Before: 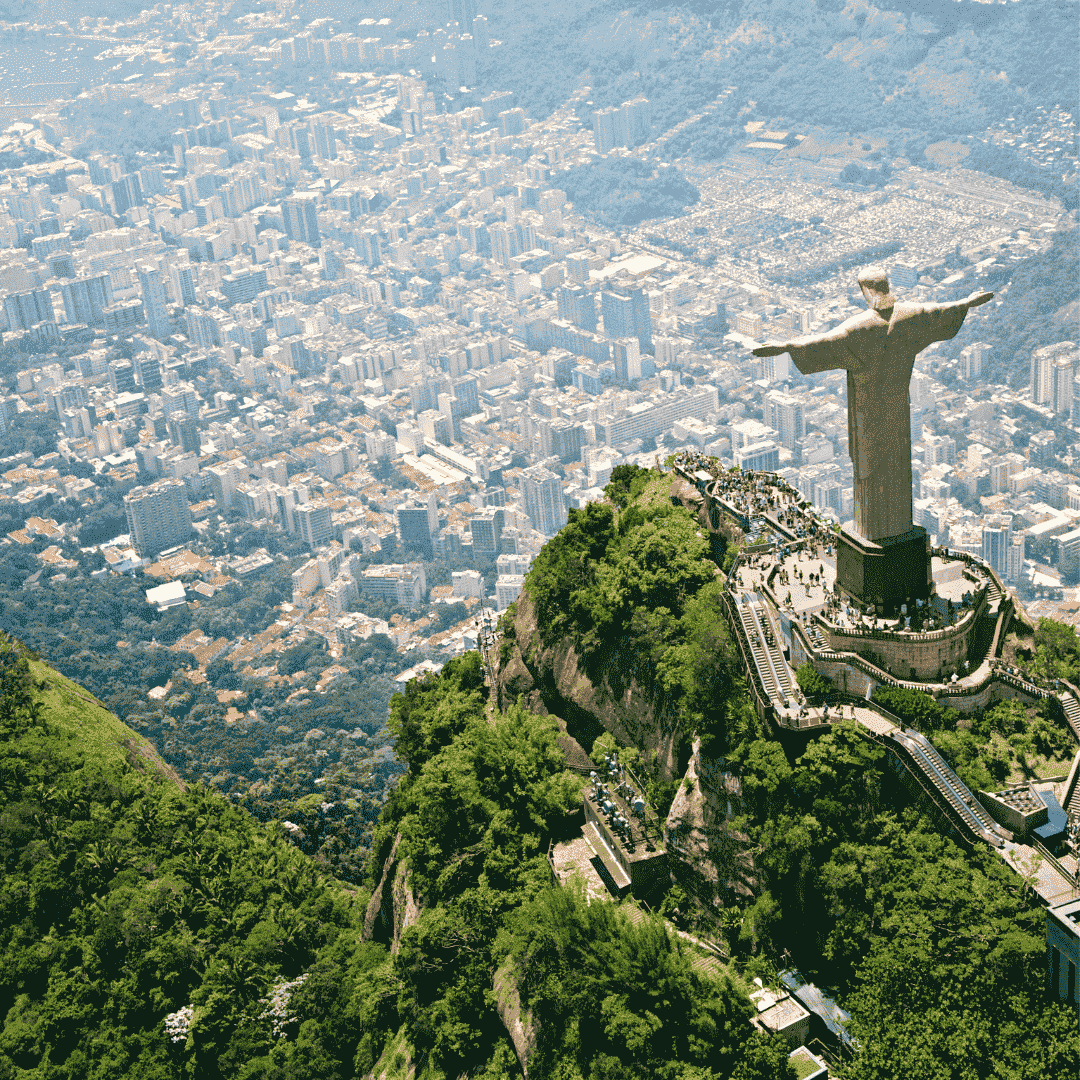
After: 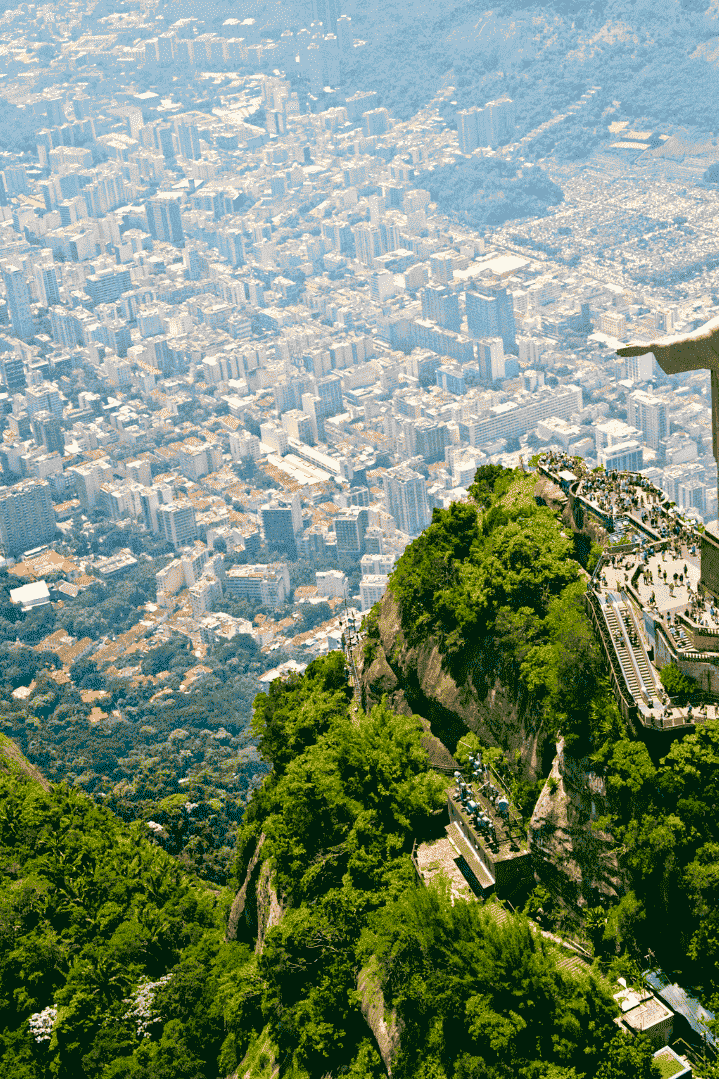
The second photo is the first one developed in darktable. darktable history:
crop and rotate: left 12.638%, right 20.785%
color balance rgb: power › hue 206.76°, global offset › luminance -0.246%, perceptual saturation grading › global saturation 31.075%
